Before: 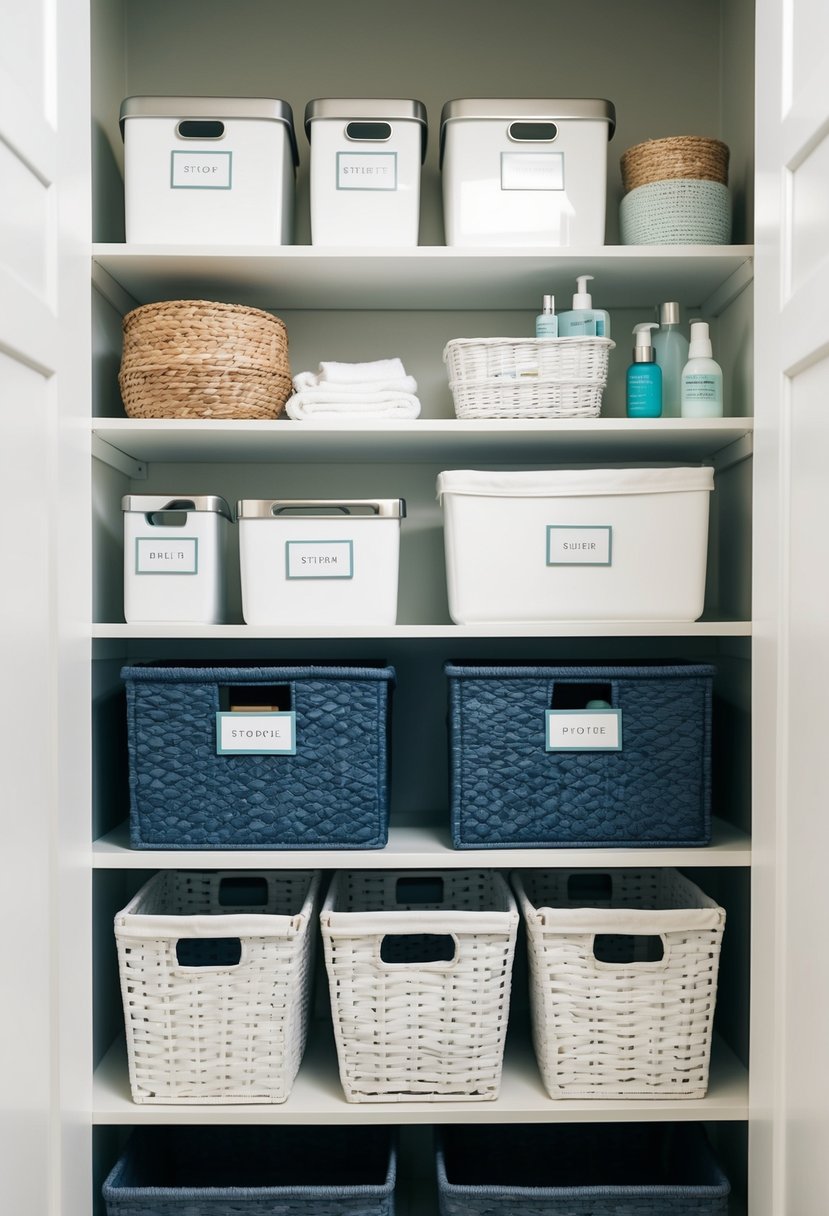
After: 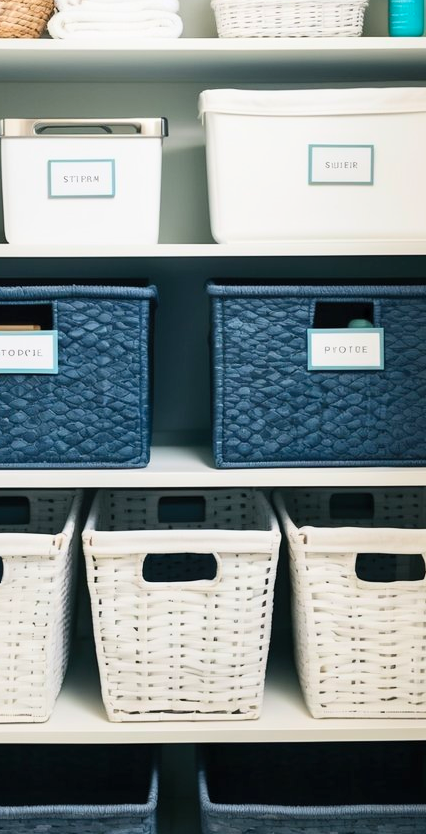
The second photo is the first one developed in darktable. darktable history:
crop and rotate: left 28.752%, top 31.392%, right 19.818%
contrast brightness saturation: contrast 0.196, brightness 0.166, saturation 0.225
